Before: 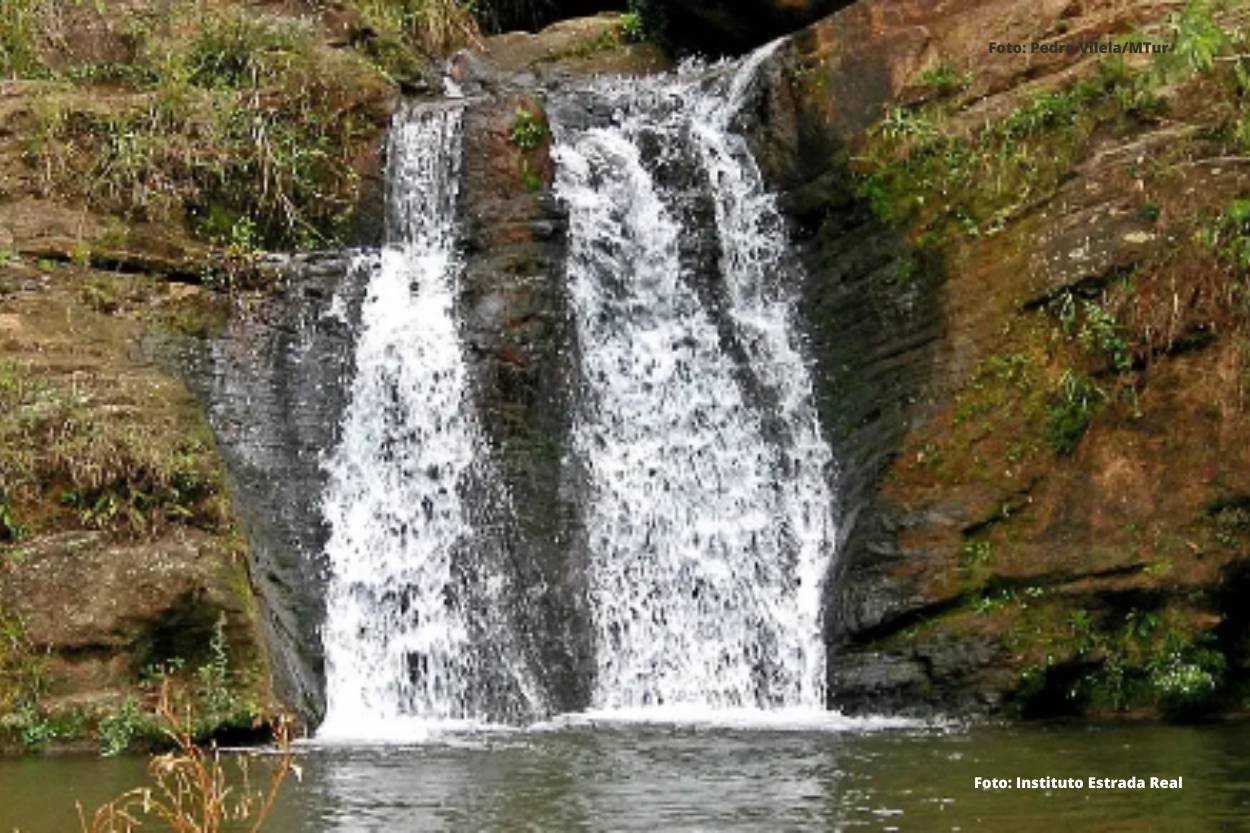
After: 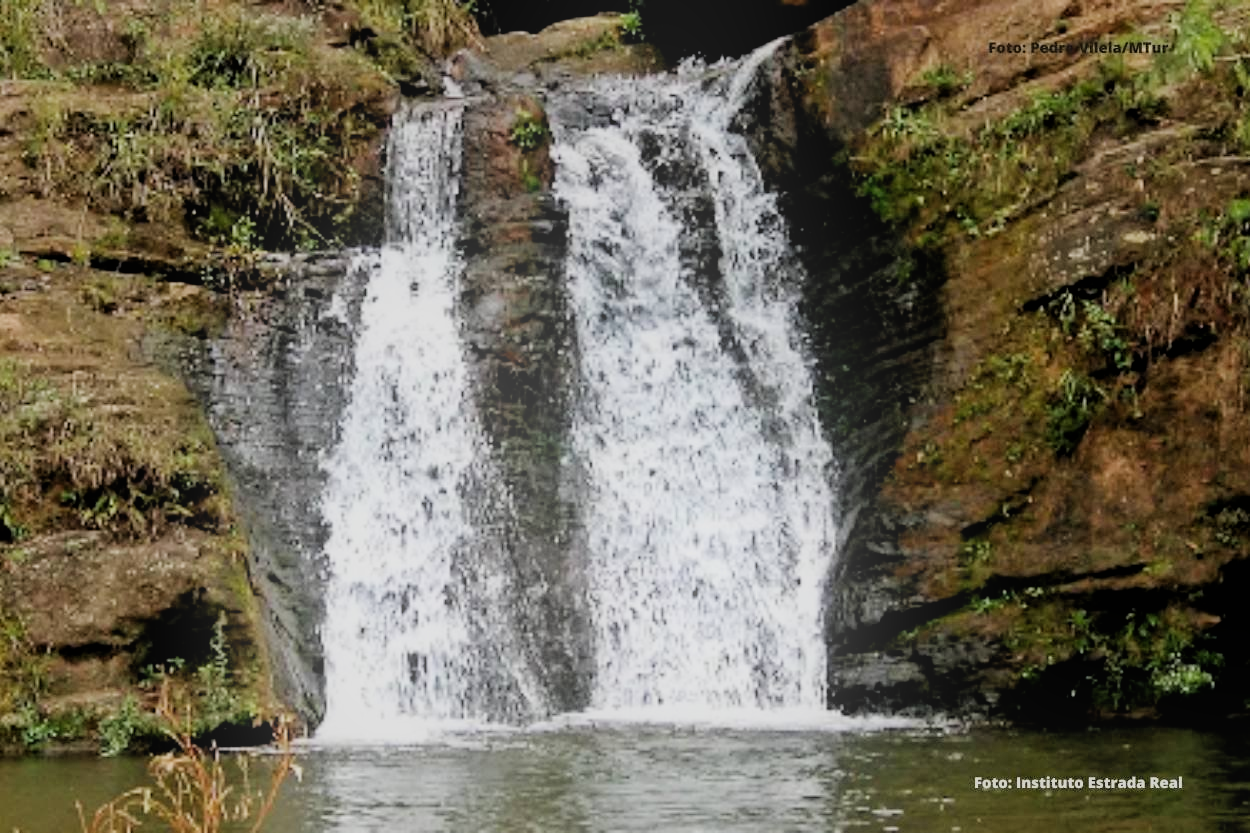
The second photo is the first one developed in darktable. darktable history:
bloom: threshold 82.5%, strength 16.25%
filmic rgb: black relative exposure -4.38 EV, white relative exposure 4.56 EV, hardness 2.37, contrast 1.05
